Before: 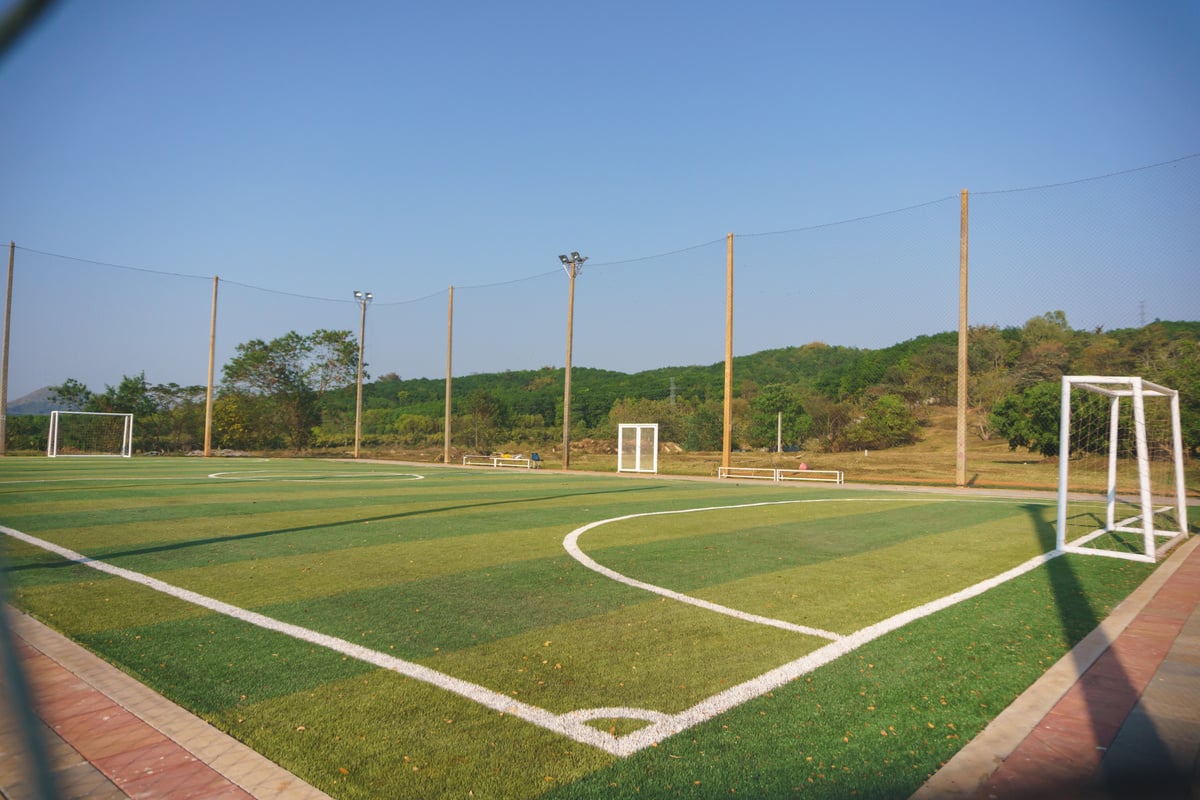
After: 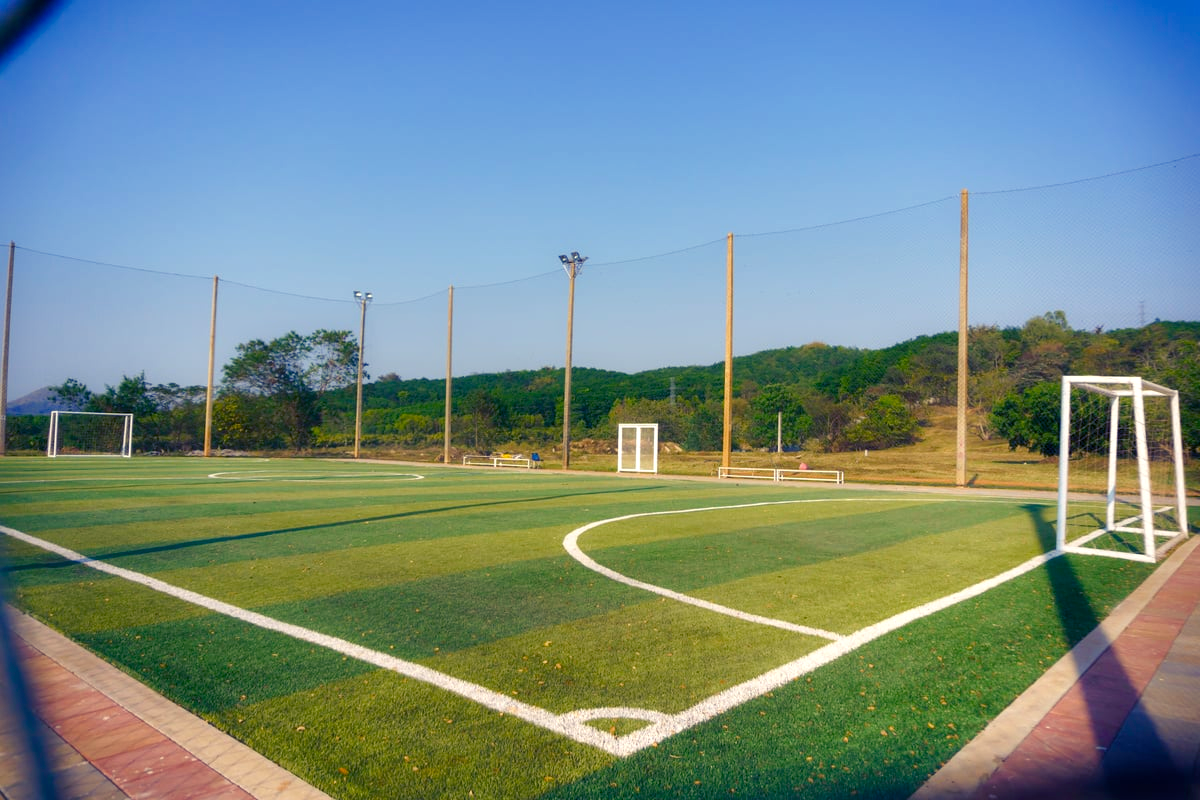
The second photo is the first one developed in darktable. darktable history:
color balance rgb: shadows lift › luminance -28.76%, shadows lift › chroma 15%, shadows lift › hue 270°, power › chroma 1%, power › hue 255°, highlights gain › luminance 7.14%, highlights gain › chroma 2%, highlights gain › hue 90°, global offset › luminance -0.29%, global offset › hue 260°, perceptual saturation grading › global saturation 20%, perceptual saturation grading › highlights -13.92%, perceptual saturation grading › shadows 50%
contrast equalizer: y [[0.579, 0.58, 0.505, 0.5, 0.5, 0.5], [0.5 ×6], [0.5 ×6], [0 ×6], [0 ×6]]
